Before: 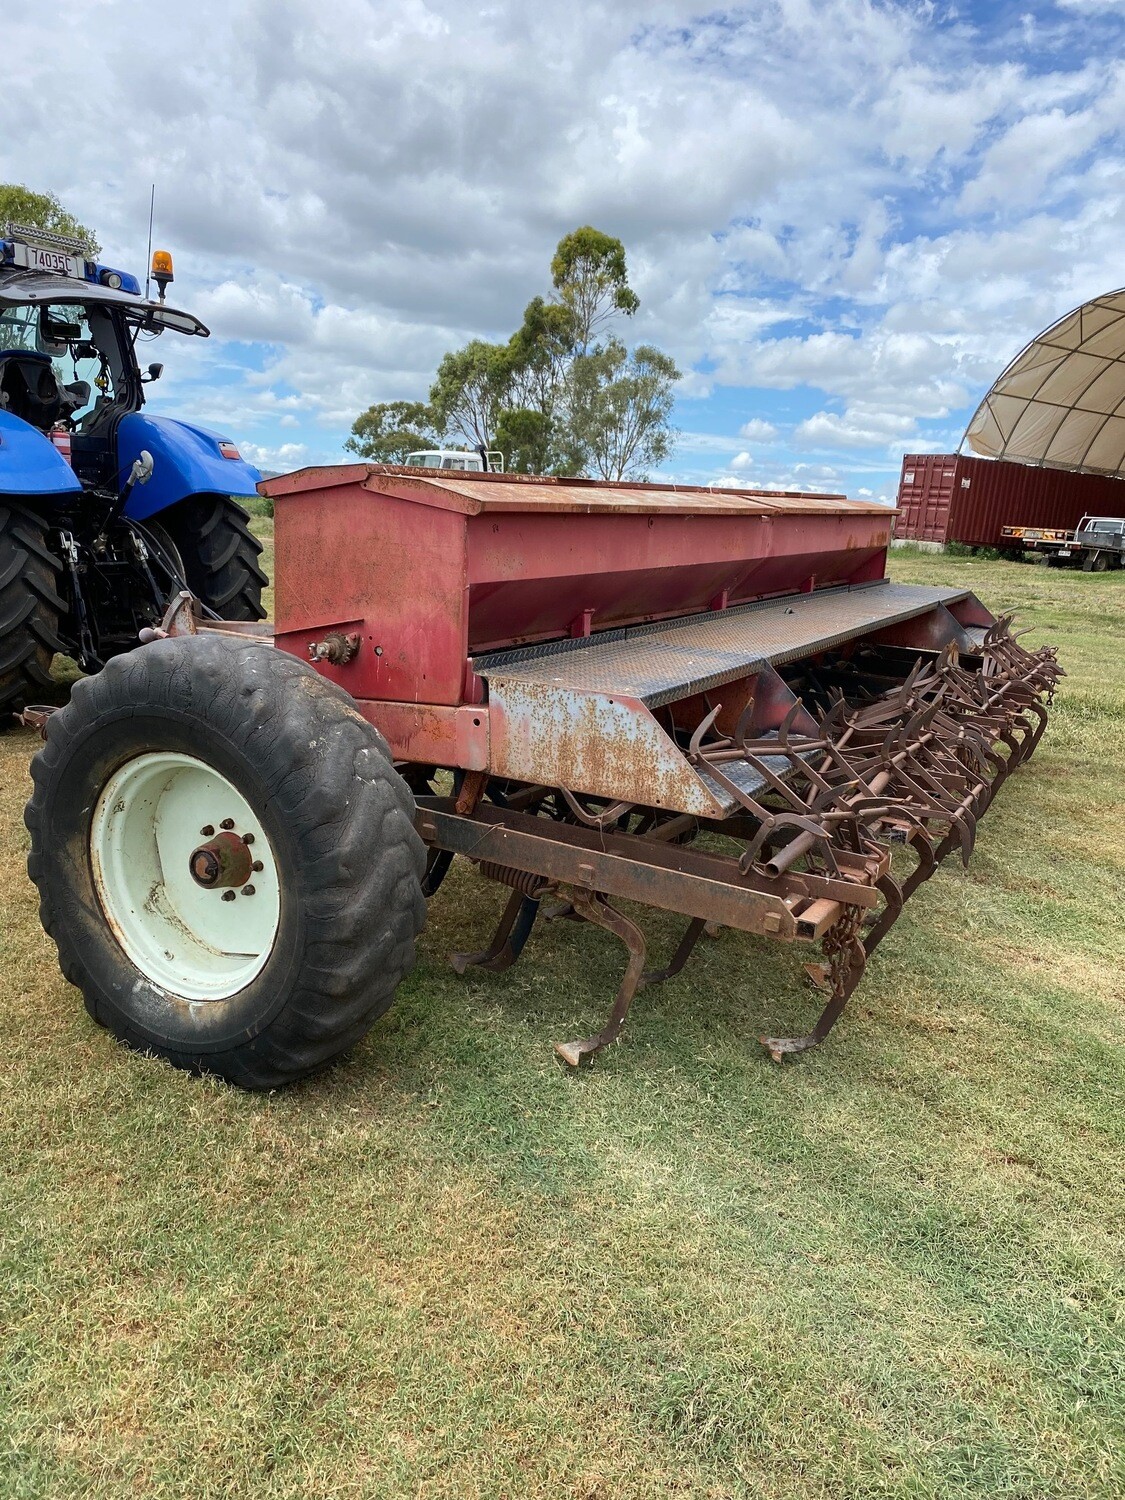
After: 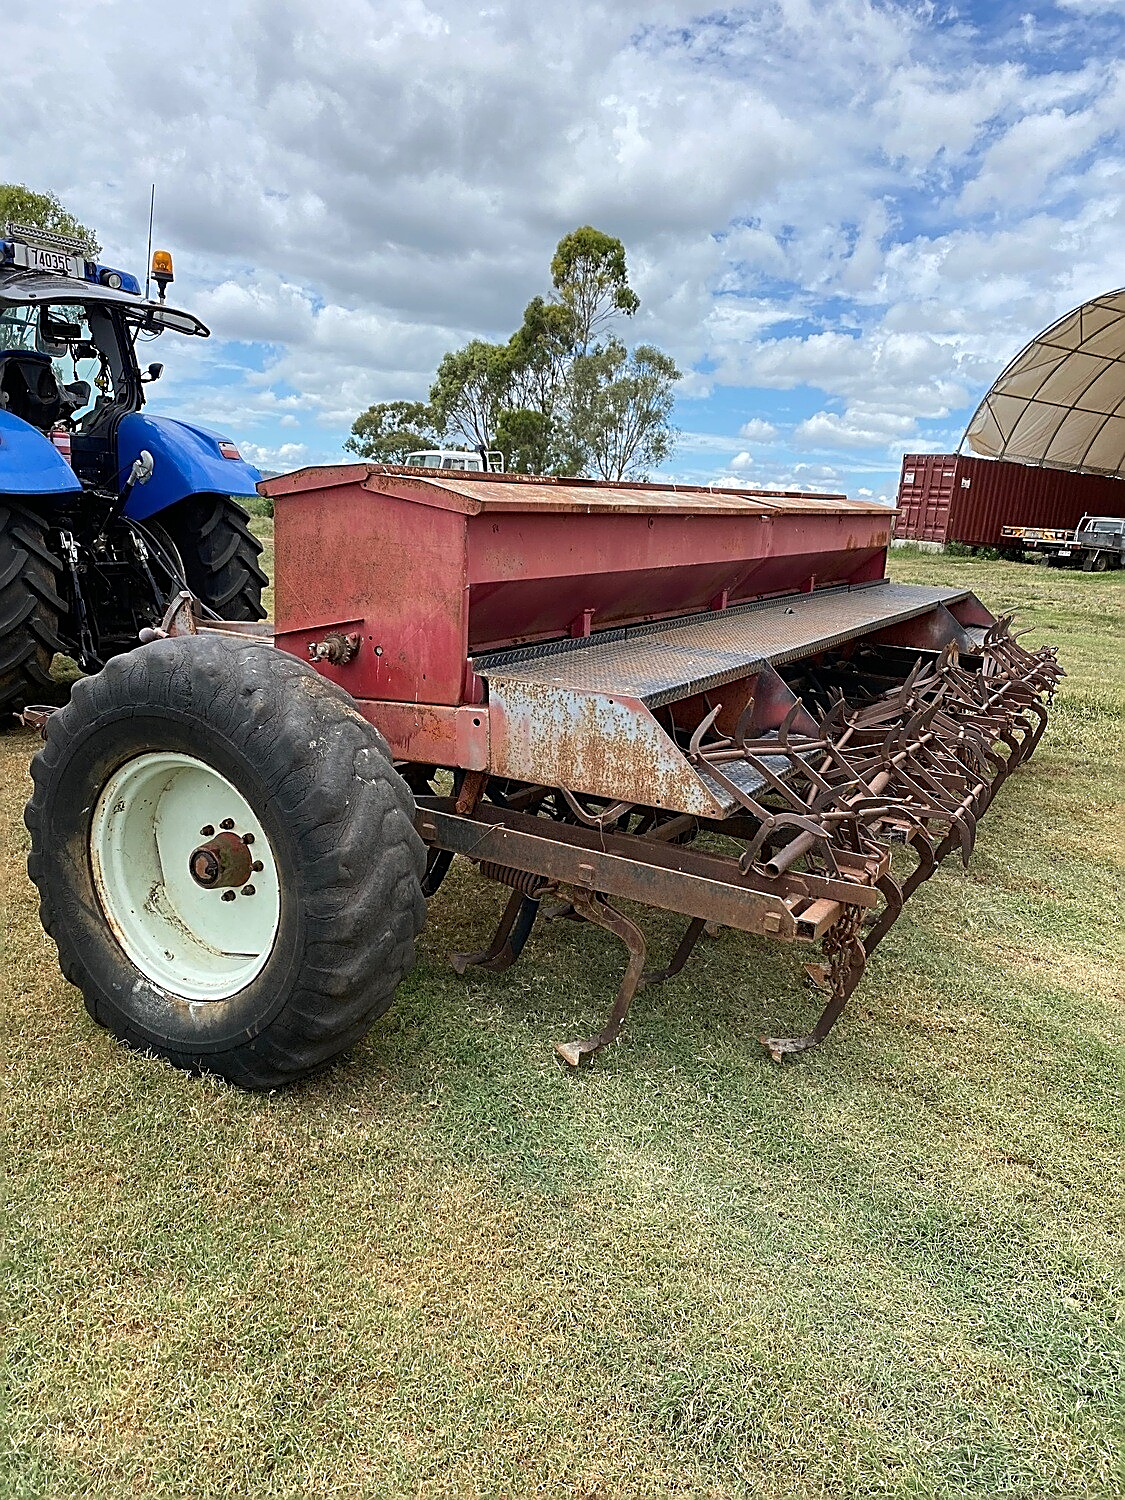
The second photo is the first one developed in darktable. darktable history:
sharpen: amount 1.003
